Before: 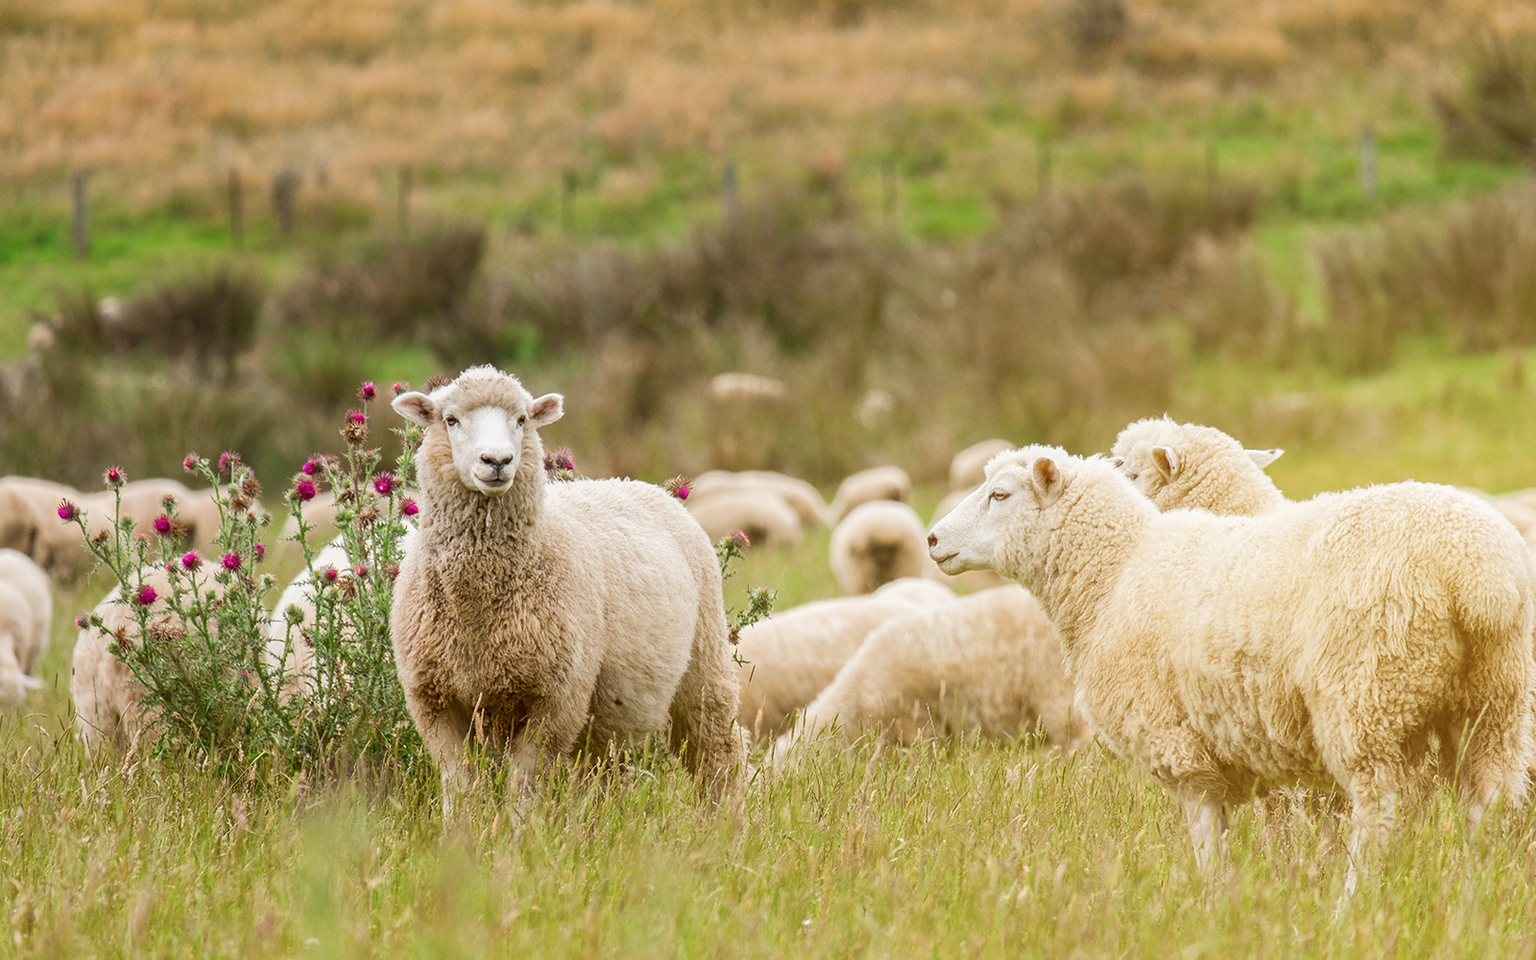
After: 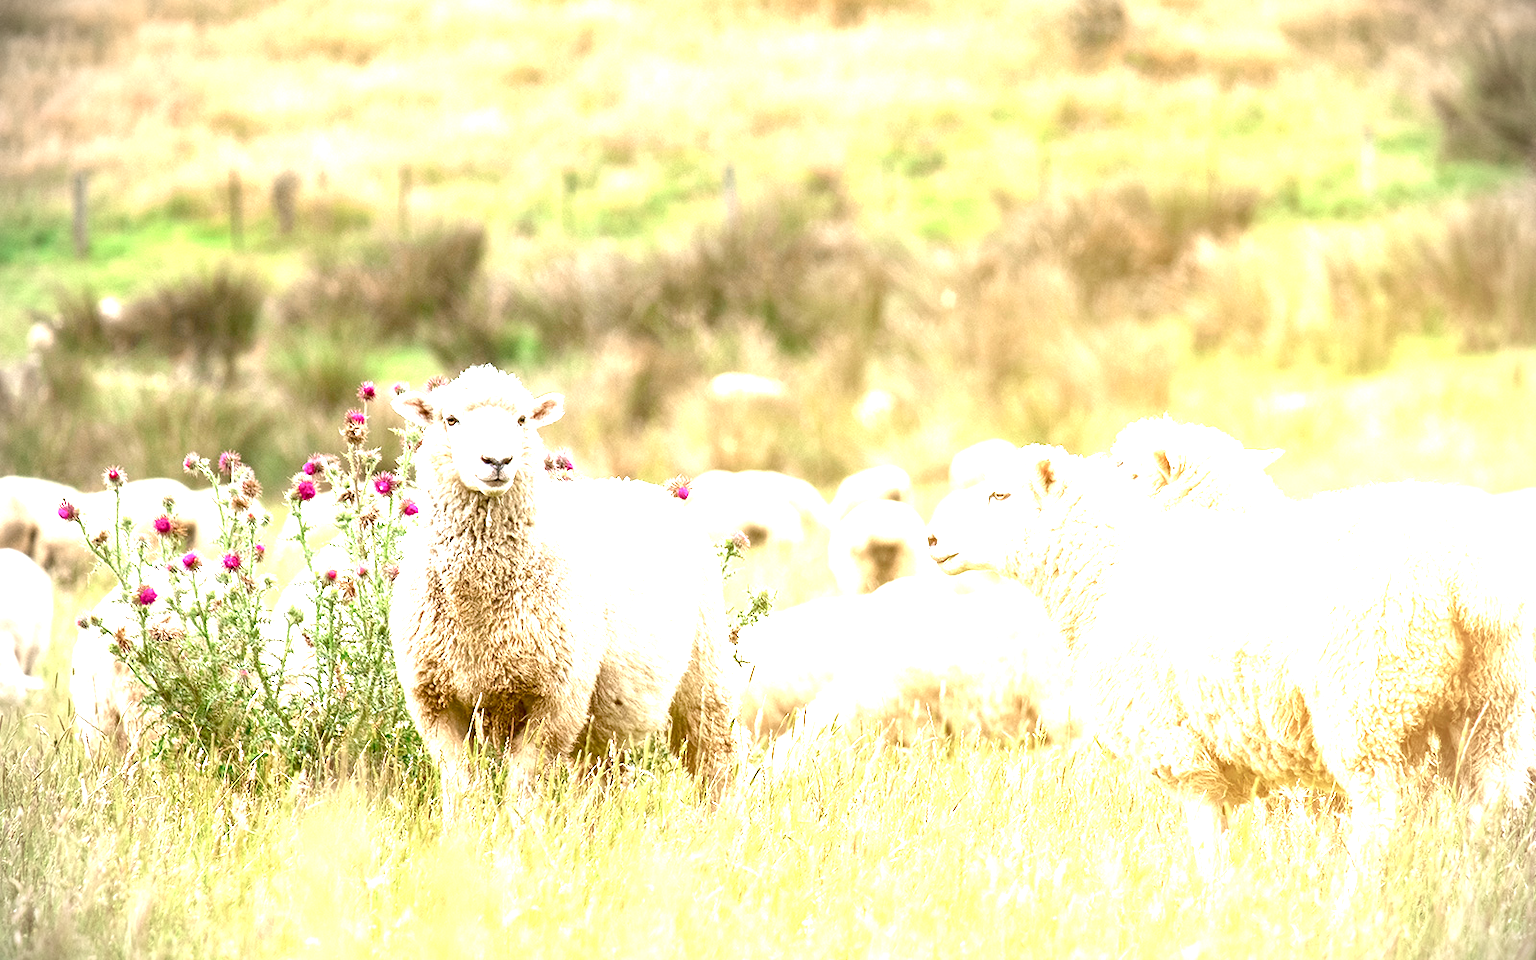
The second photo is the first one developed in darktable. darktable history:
color balance rgb: shadows lift › luminance -7.718%, shadows lift › chroma 2.069%, shadows lift › hue 163.2°, linear chroma grading › shadows -1.576%, linear chroma grading › highlights -14.833%, linear chroma grading › global chroma -9.733%, linear chroma grading › mid-tones -9.608%, perceptual saturation grading › global saturation 20%, perceptual saturation grading › highlights -25.249%, perceptual saturation grading › shadows 24.645%, perceptual brilliance grading › global brilliance 12.014%, global vibrance 20%
exposure: black level correction 0, exposure 1.459 EV, compensate highlight preservation false
vignetting: fall-off start 88.29%, fall-off radius 44.33%, brightness -0.852, width/height ratio 1.158
